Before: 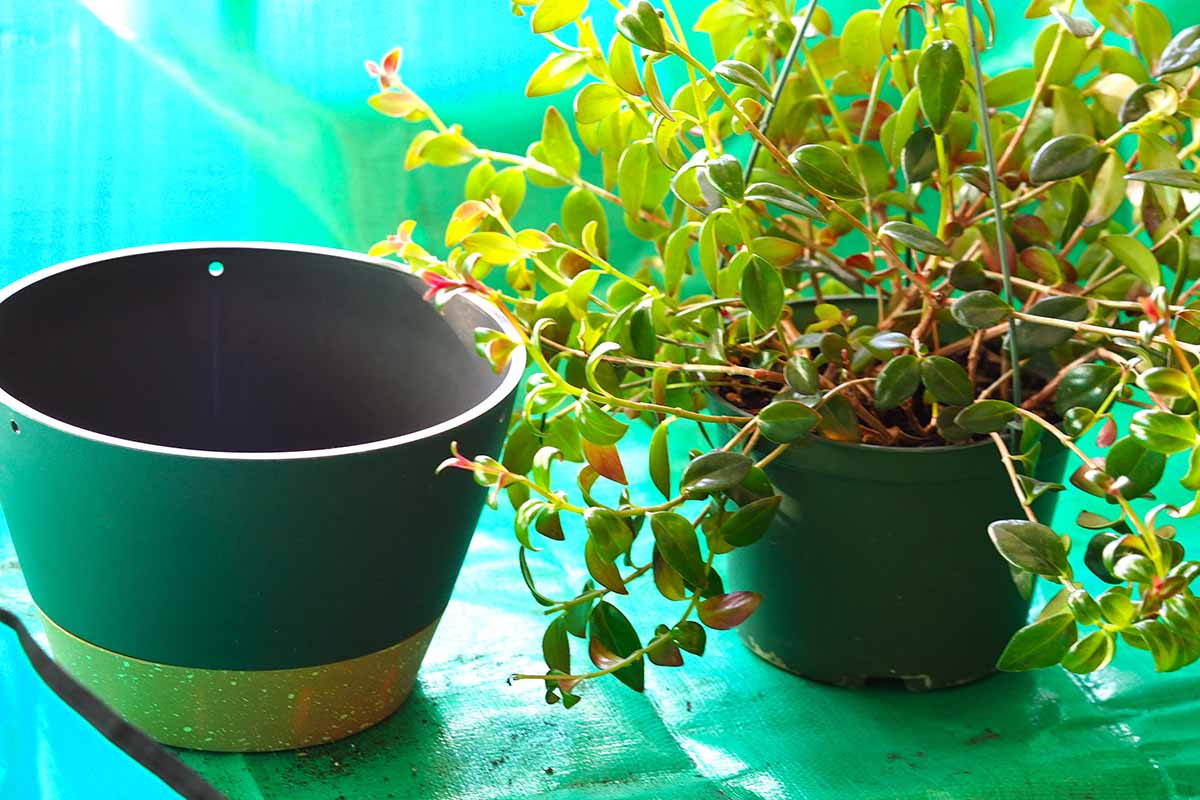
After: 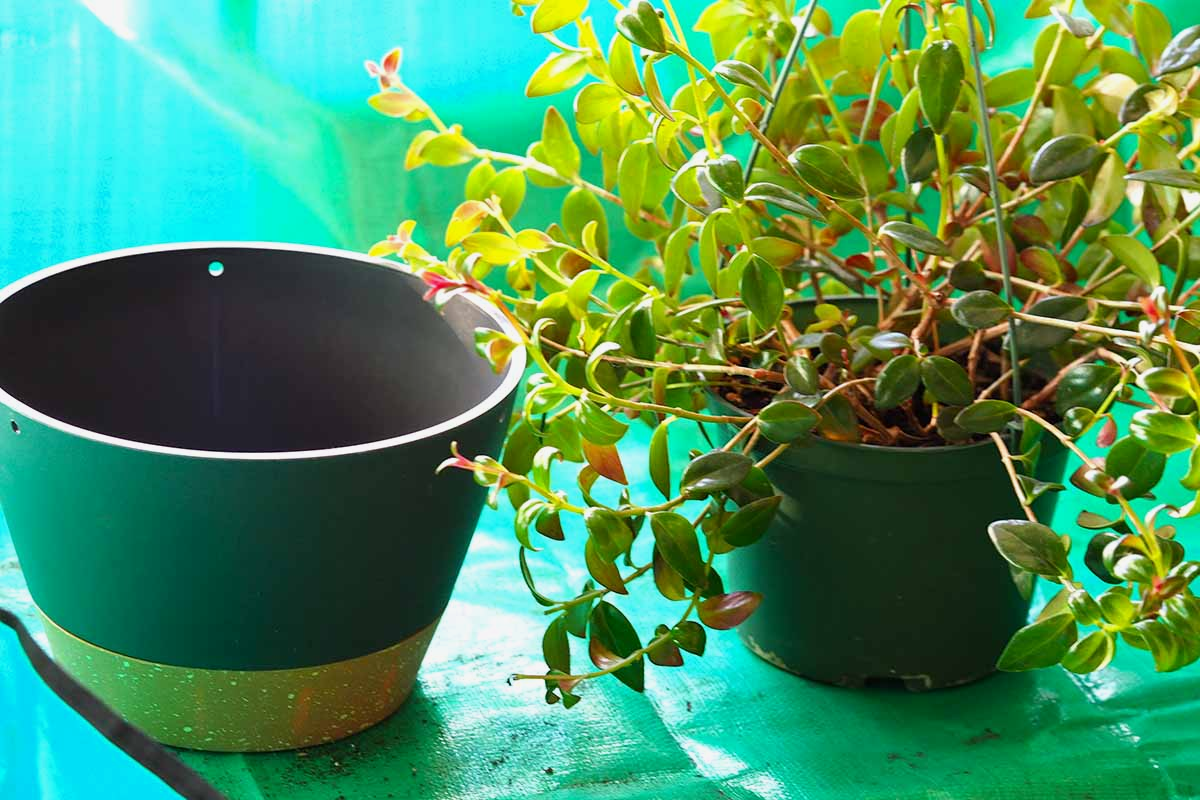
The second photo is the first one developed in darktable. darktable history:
exposure: black level correction 0.001, exposure -0.122 EV, compensate highlight preservation false
